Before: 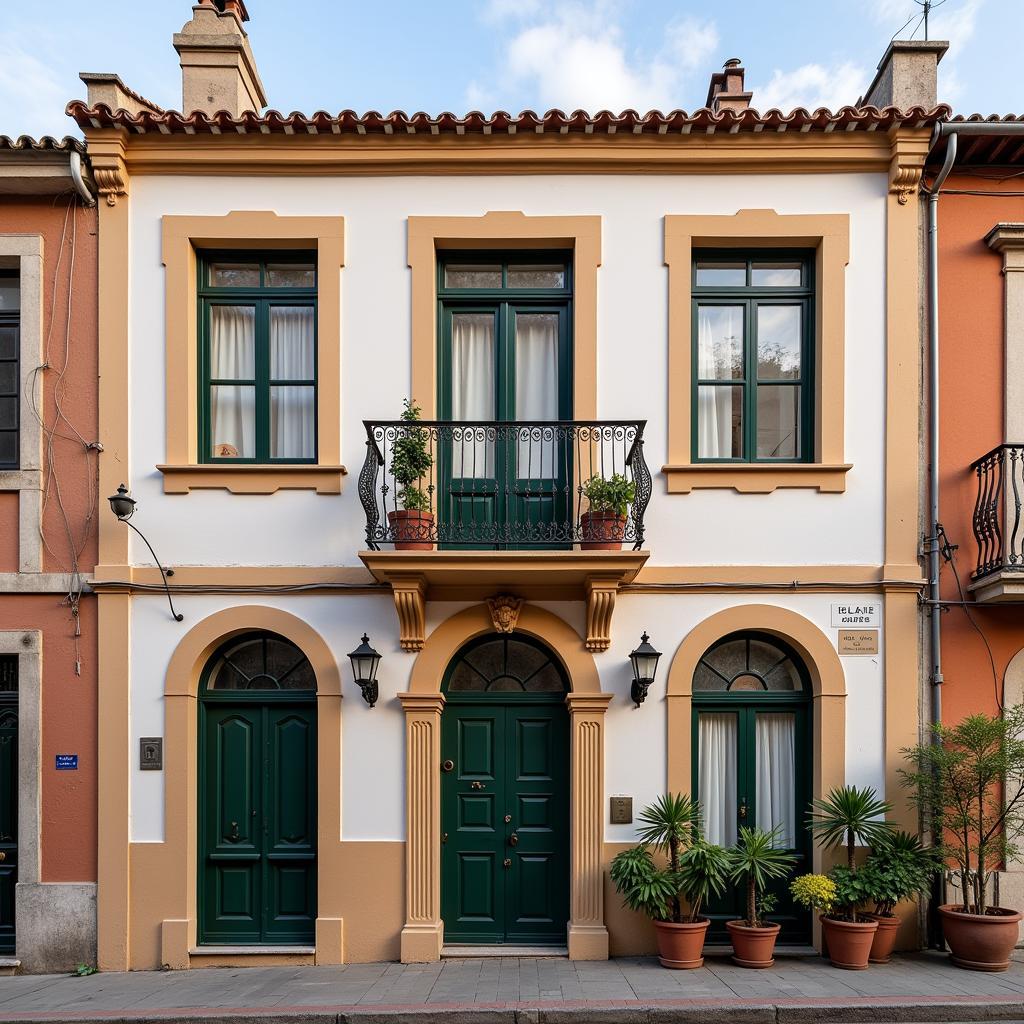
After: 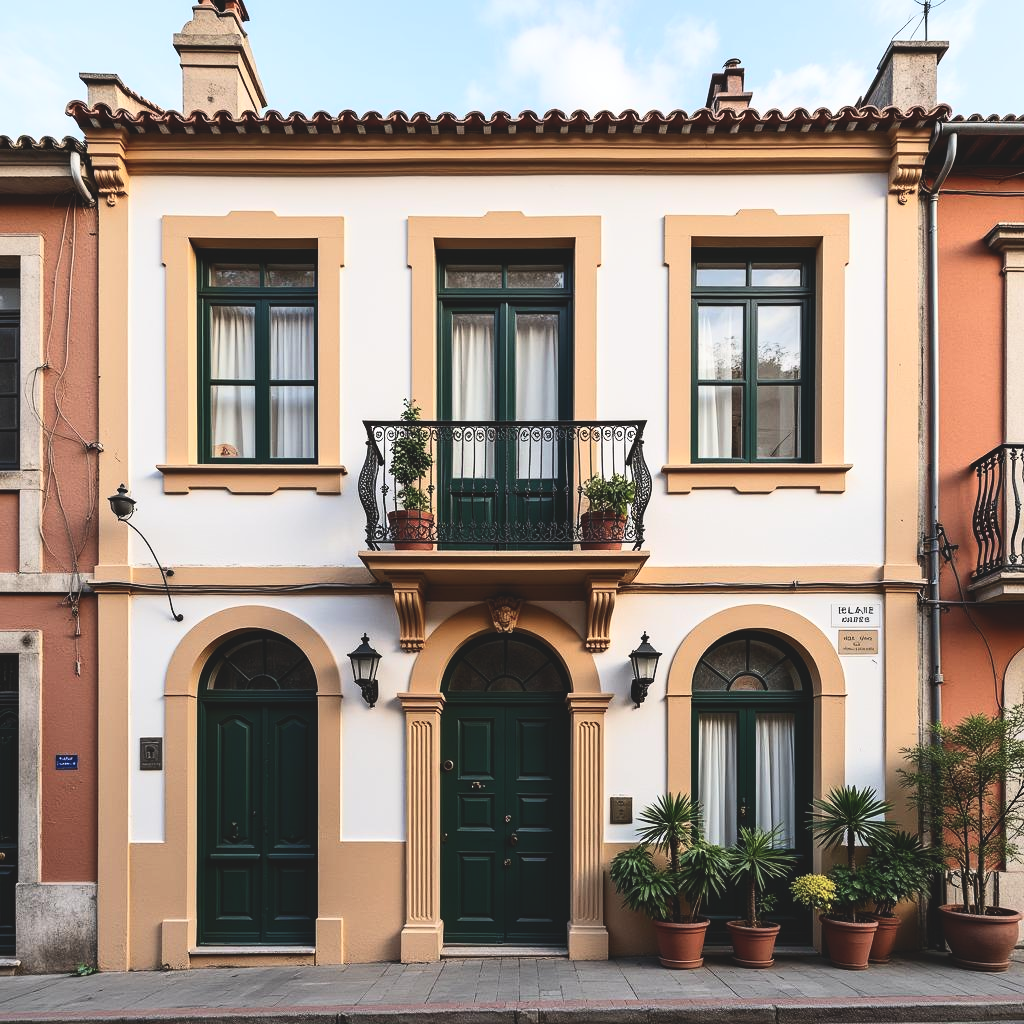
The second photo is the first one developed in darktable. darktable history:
exposure: black level correction -0.027, compensate highlight preservation false
contrast brightness saturation: contrast 0.281
